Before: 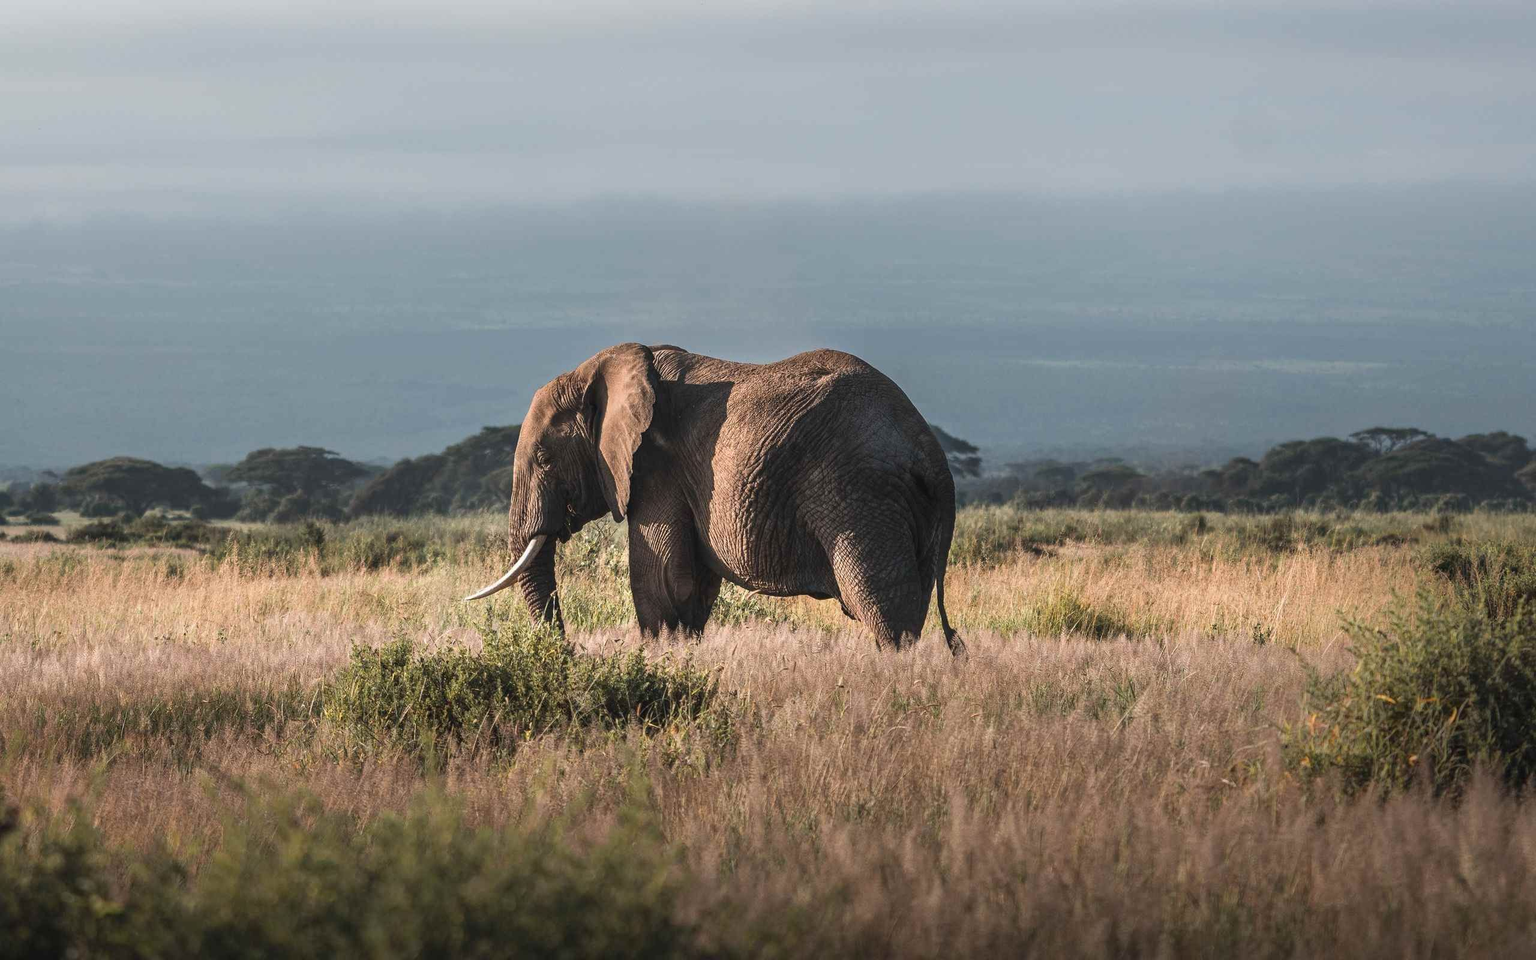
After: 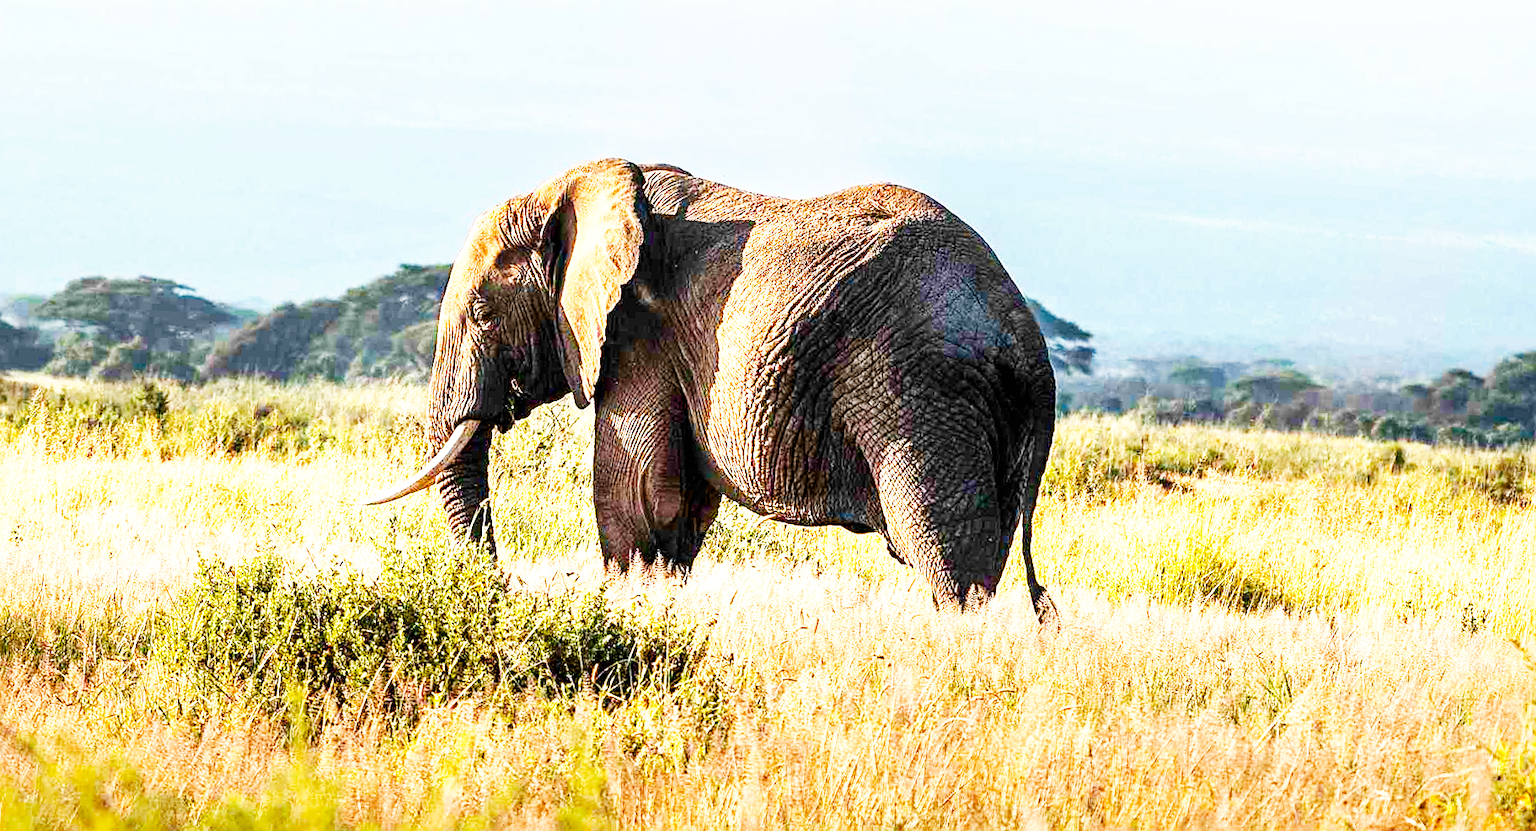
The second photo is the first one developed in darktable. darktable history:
crop and rotate: angle -3.37°, left 9.79%, top 20.73%, right 12.42%, bottom 11.82%
sharpen: on, module defaults
color balance rgb: linear chroma grading › global chroma 15%, perceptual saturation grading › global saturation 30%
base curve: curves: ch0 [(0, 0) (0.007, 0.004) (0.027, 0.03) (0.046, 0.07) (0.207, 0.54) (0.442, 0.872) (0.673, 0.972) (1, 1)], preserve colors none
white balance: emerald 1
exposure: black level correction 0.01, exposure 1 EV, compensate highlight preservation false
